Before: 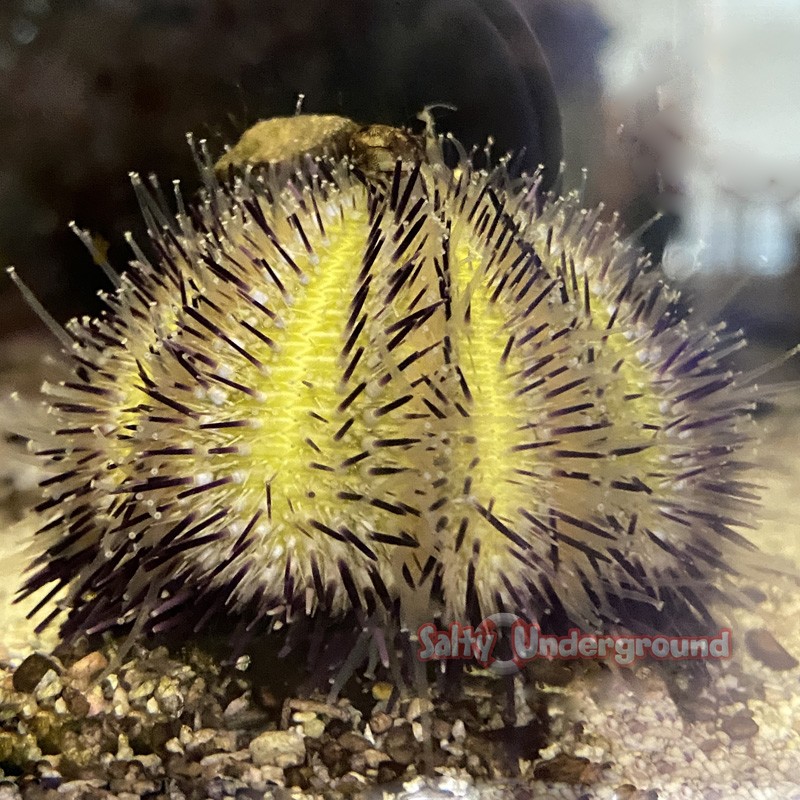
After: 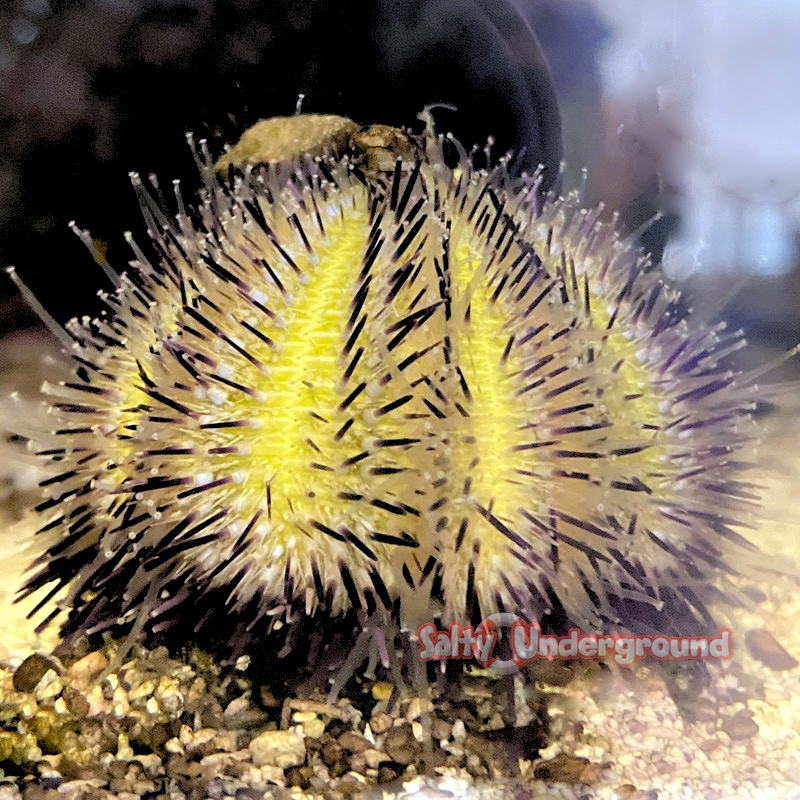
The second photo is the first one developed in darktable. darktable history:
graduated density: hue 238.83°, saturation 50%
rgb levels: preserve colors sum RGB, levels [[0.038, 0.433, 0.934], [0, 0.5, 1], [0, 0.5, 1]]
color balance: output saturation 110%
exposure: black level correction 0, exposure 0.7 EV, compensate exposure bias true, compensate highlight preservation false
